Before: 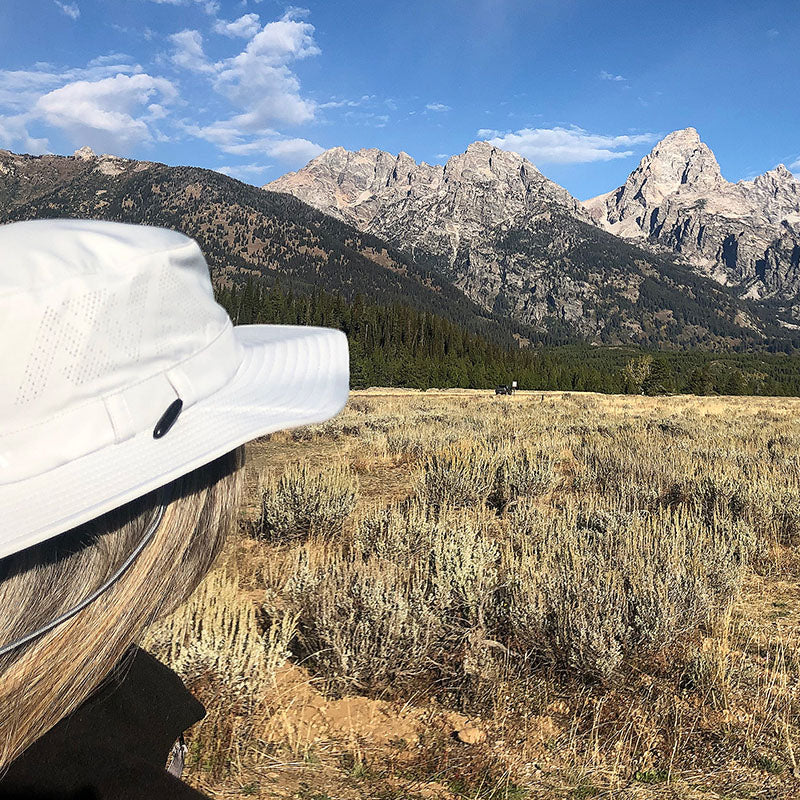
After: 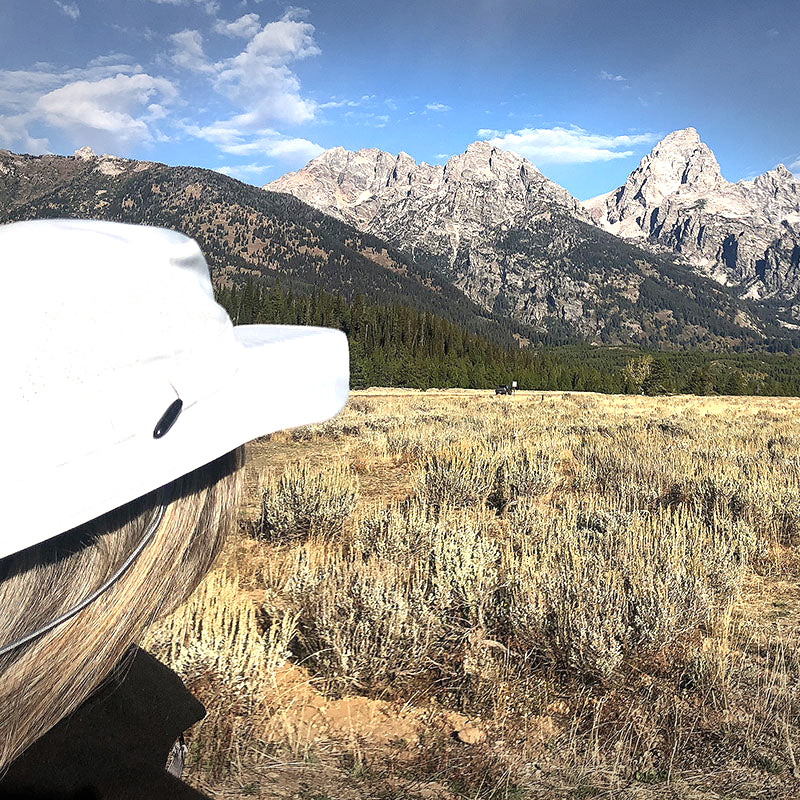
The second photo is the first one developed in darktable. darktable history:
exposure: black level correction 0, exposure 0.5 EV, compensate highlight preservation false
vignetting: fall-off start 100%, brightness -0.406, saturation -0.3, width/height ratio 1.324, dithering 8-bit output, unbound false
